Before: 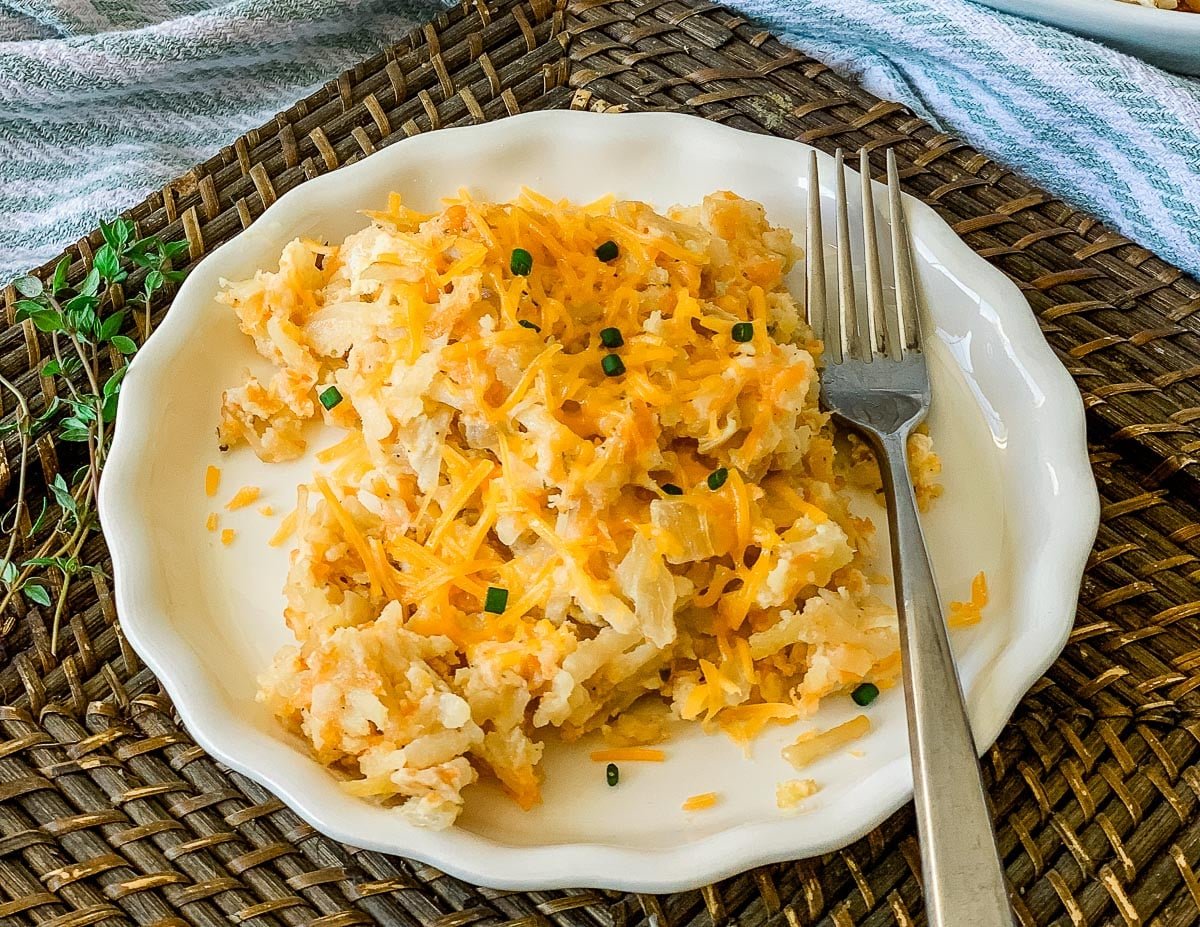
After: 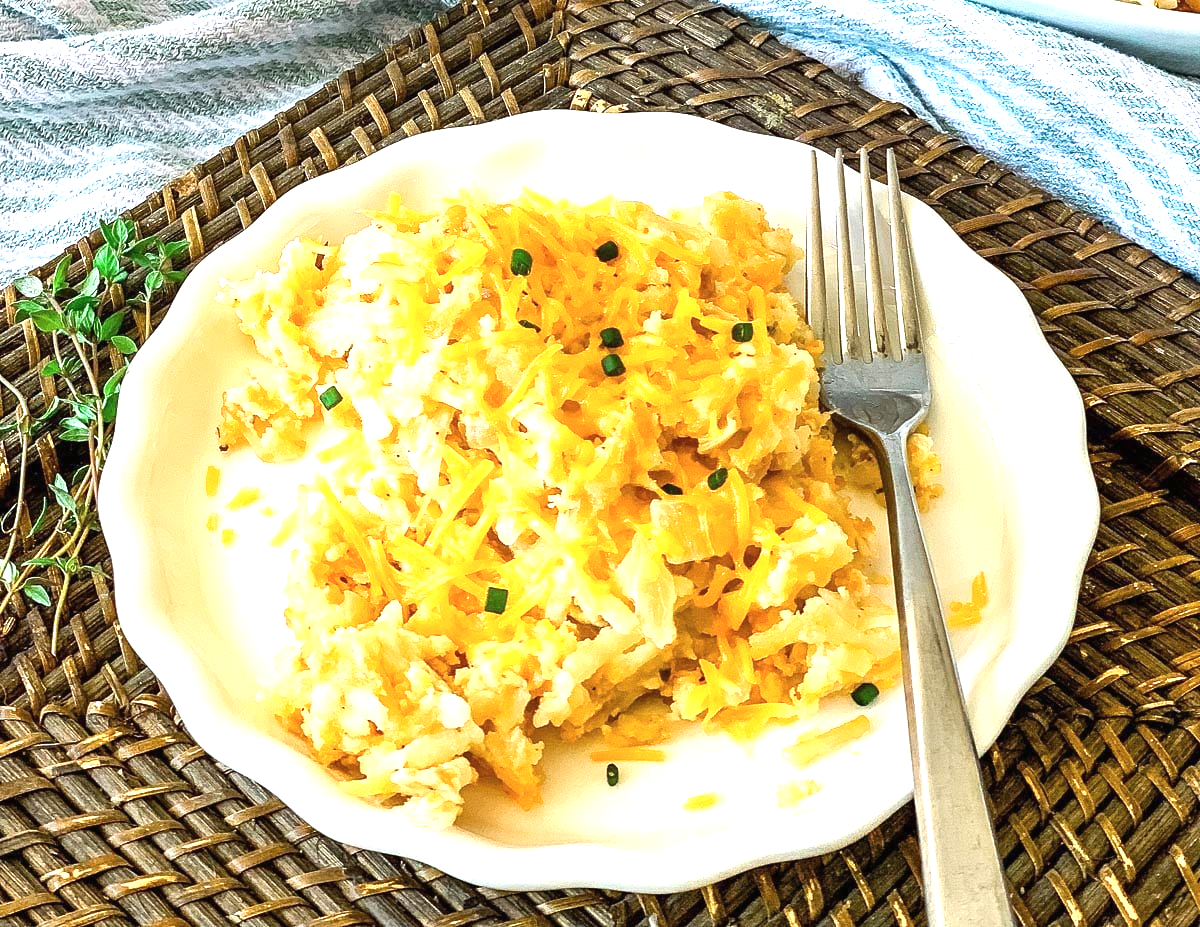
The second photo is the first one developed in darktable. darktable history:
contrast brightness saturation: saturation -0.05
exposure: black level correction 0, exposure 1.102 EV, compensate highlight preservation false
